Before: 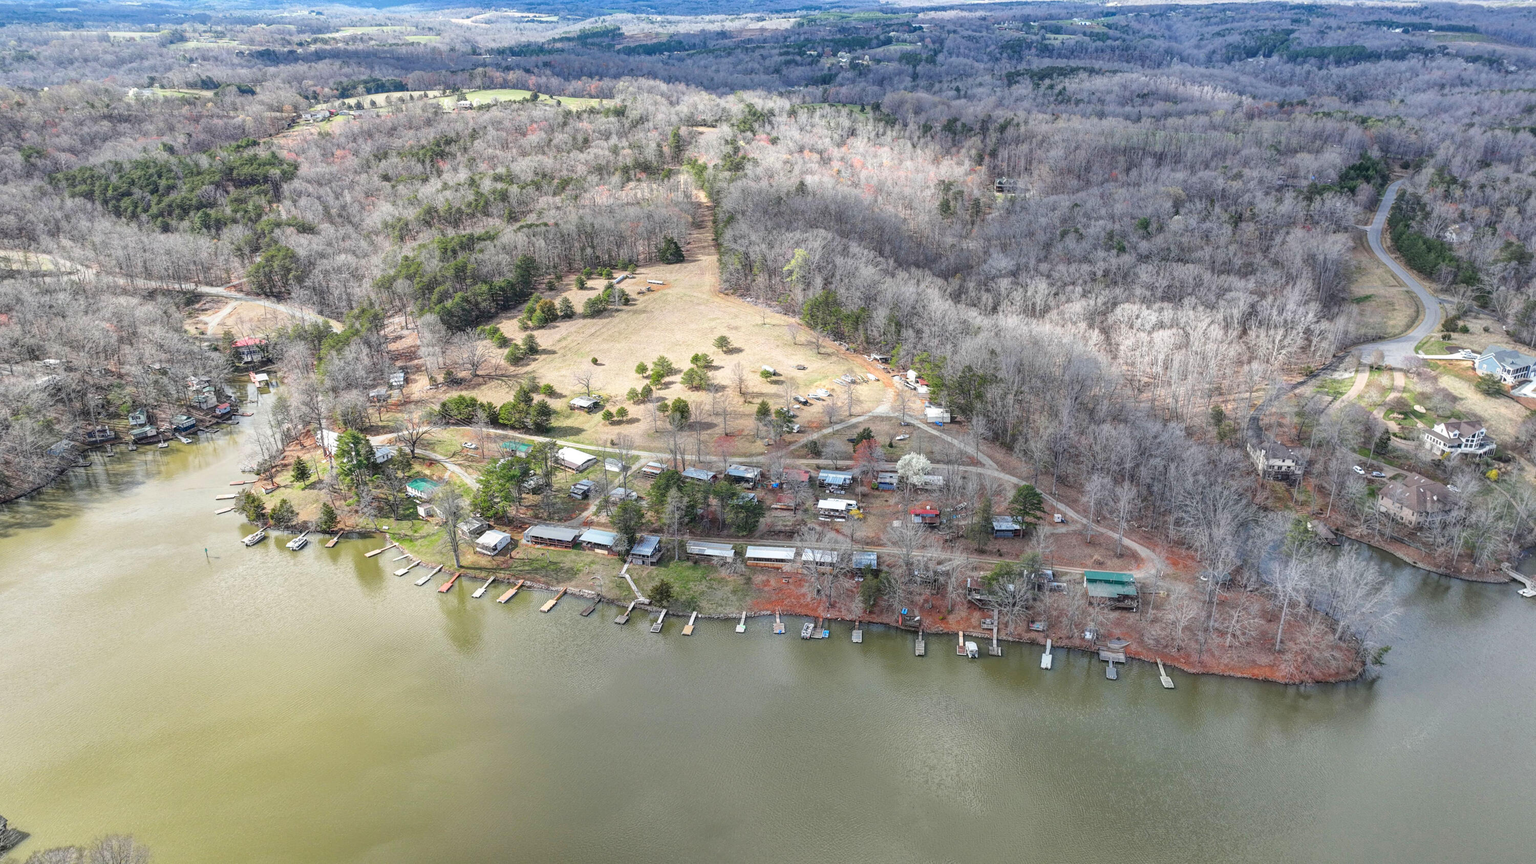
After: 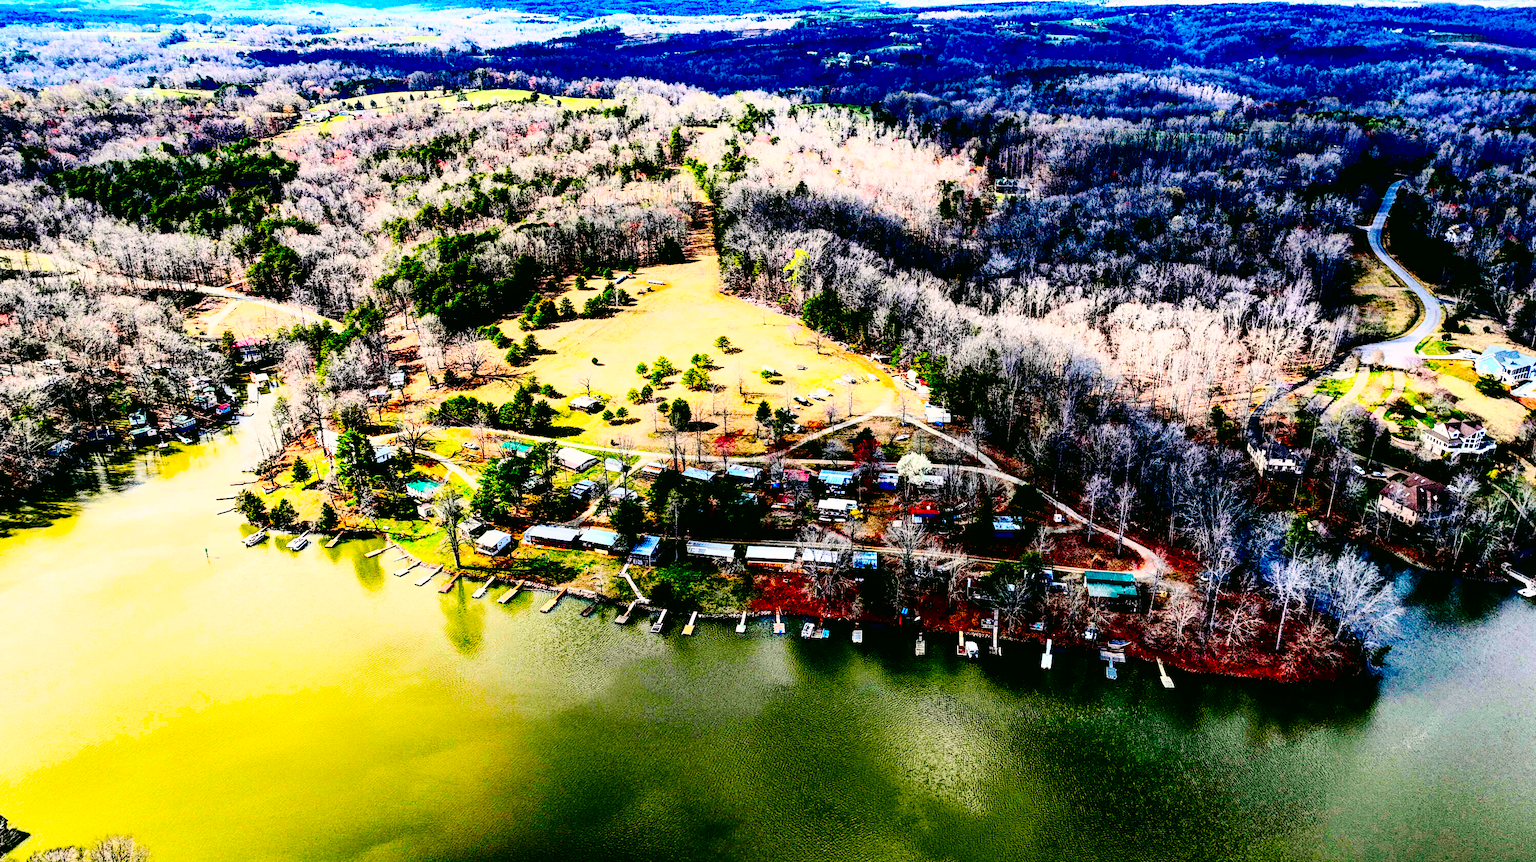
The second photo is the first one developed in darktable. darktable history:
contrast brightness saturation: contrast 0.77, brightness -1, saturation 1
shadows and highlights: shadows 0, highlights 40
crop: bottom 0.071%
tone curve: curves: ch0 [(0, 0) (0.003, 0) (0.011, 0.001) (0.025, 0.003) (0.044, 0.005) (0.069, 0.012) (0.1, 0.023) (0.136, 0.039) (0.177, 0.088) (0.224, 0.15) (0.277, 0.24) (0.335, 0.337) (0.399, 0.437) (0.468, 0.535) (0.543, 0.629) (0.623, 0.71) (0.709, 0.782) (0.801, 0.856) (0.898, 0.94) (1, 1)], preserve colors none
grain: coarseness 3.21 ISO
color correction: highlights a* 4.02, highlights b* 4.98, shadows a* -7.55, shadows b* 4.98
color balance rgb: linear chroma grading › global chroma 23.15%, perceptual saturation grading › global saturation 28.7%, perceptual saturation grading › mid-tones 12.04%, perceptual saturation grading › shadows 10.19%, global vibrance 22.22%
